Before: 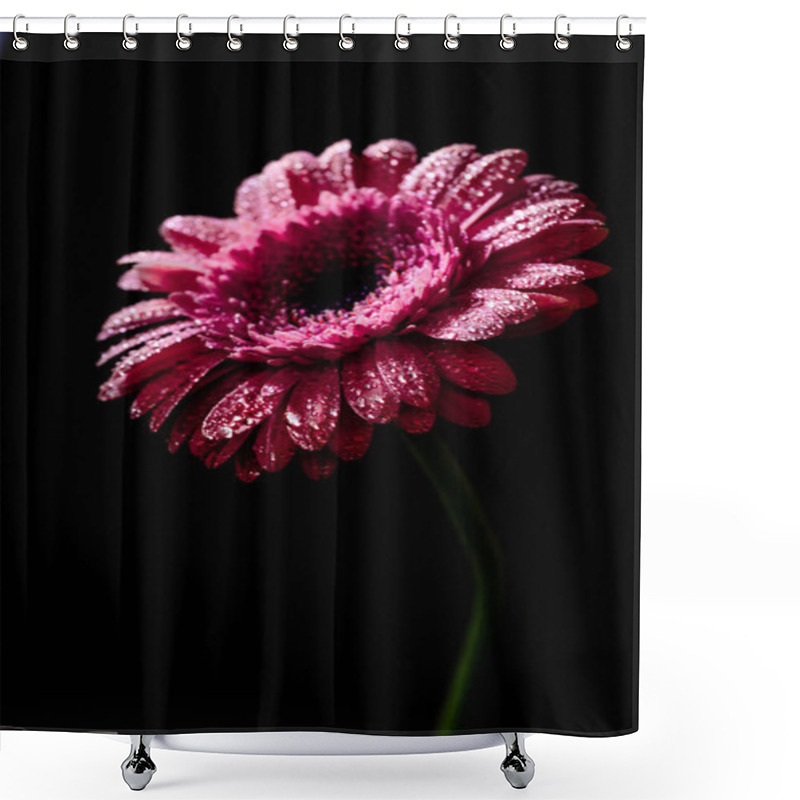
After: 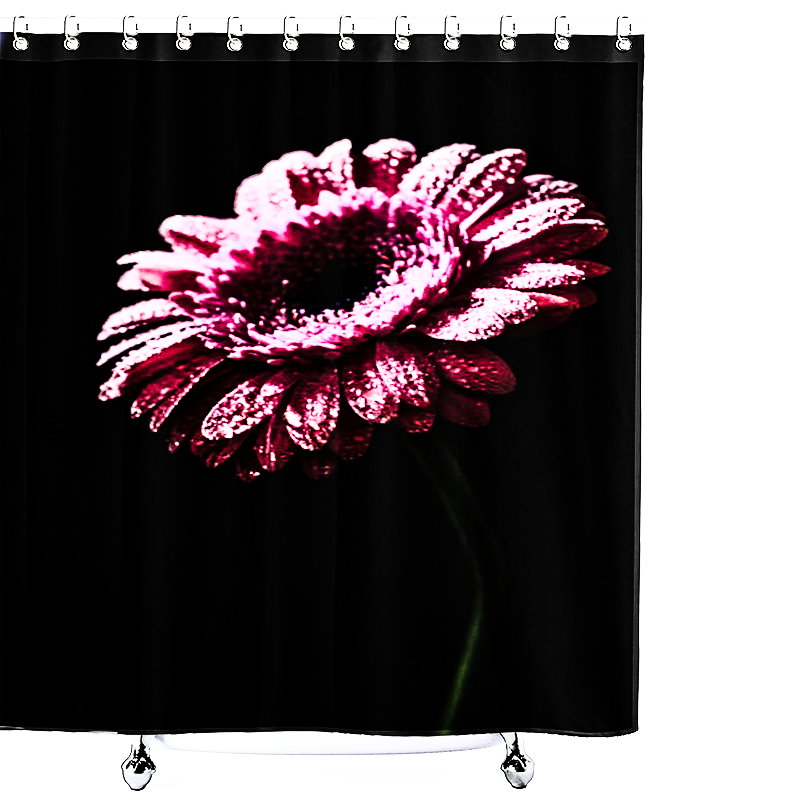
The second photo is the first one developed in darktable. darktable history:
contrast equalizer: octaves 7, y [[0.5, 0.542, 0.583, 0.625, 0.667, 0.708], [0.5 ×6], [0.5 ×6], [0 ×6], [0 ×6]]
base curve: curves: ch0 [(0, 0) (0.032, 0.025) (0.121, 0.166) (0.206, 0.329) (0.605, 0.79) (1, 1)], preserve colors none
shadows and highlights: shadows 12, white point adjustment 1.2, soften with gaussian
rgb curve: curves: ch0 [(0, 0) (0.21, 0.15) (0.24, 0.21) (0.5, 0.75) (0.75, 0.96) (0.89, 0.99) (1, 1)]; ch1 [(0, 0.02) (0.21, 0.13) (0.25, 0.2) (0.5, 0.67) (0.75, 0.9) (0.89, 0.97) (1, 1)]; ch2 [(0, 0.02) (0.21, 0.13) (0.25, 0.2) (0.5, 0.67) (0.75, 0.9) (0.89, 0.97) (1, 1)], compensate middle gray true
